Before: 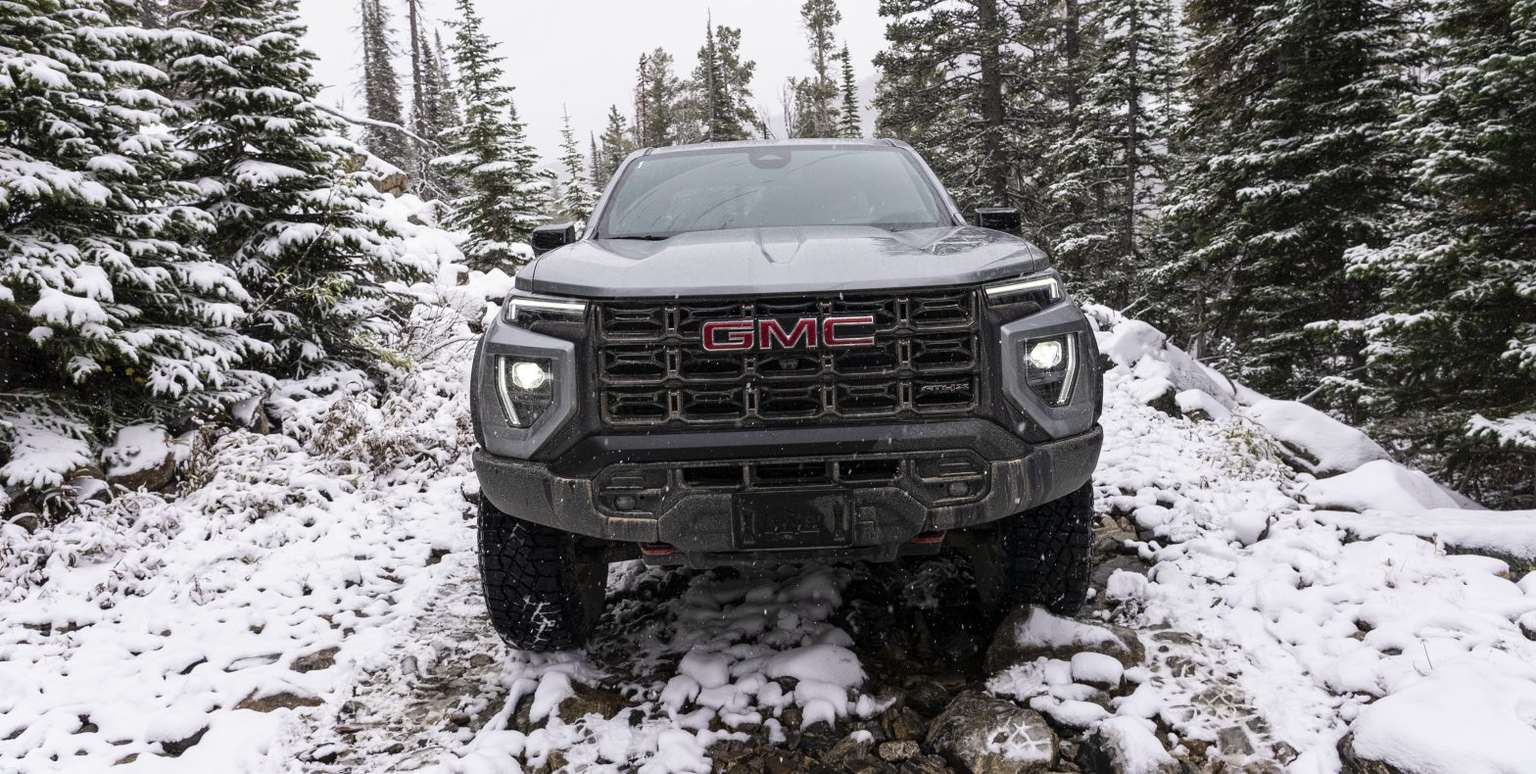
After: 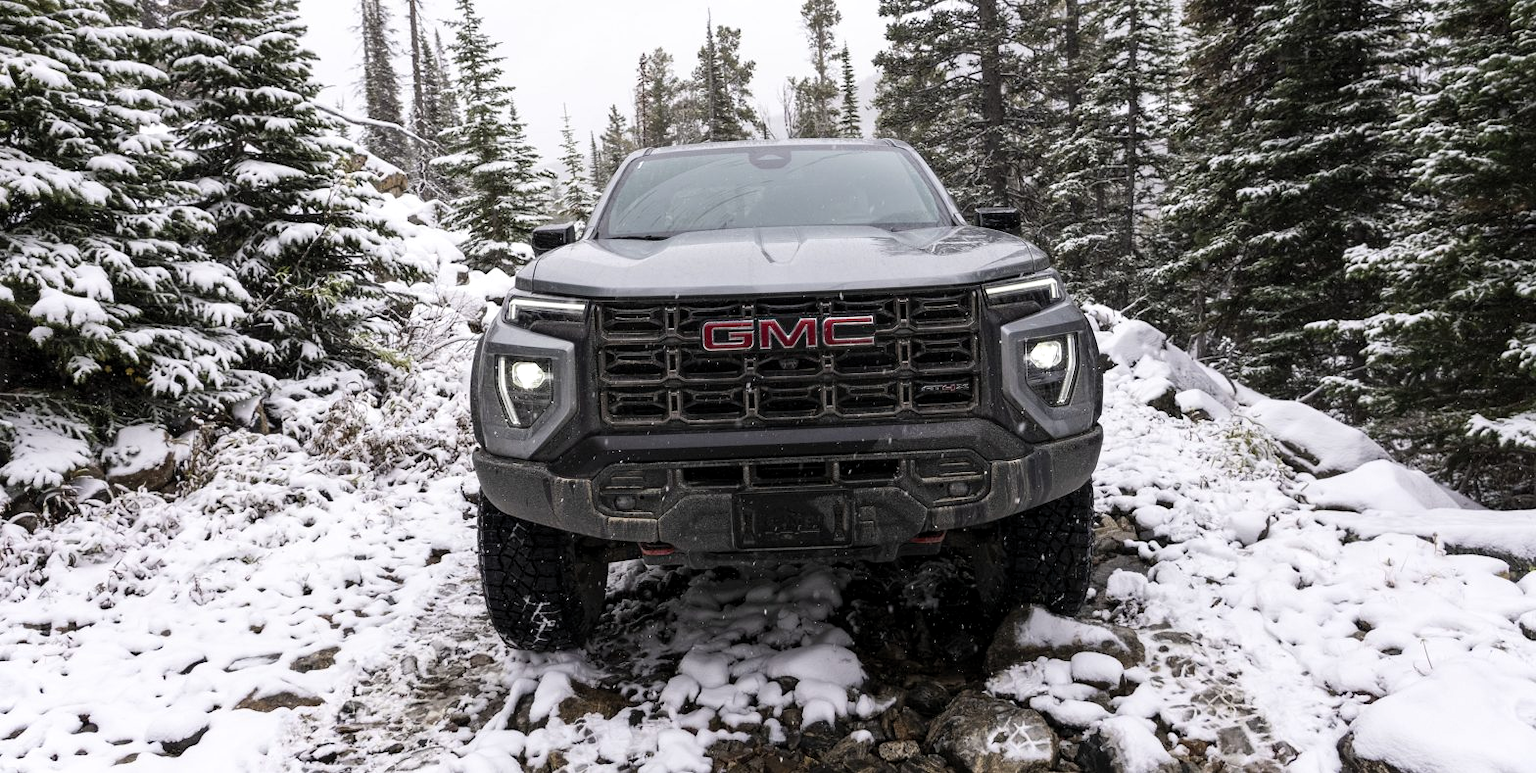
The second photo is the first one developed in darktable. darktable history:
exposure: compensate highlight preservation false
levels: levels [0.016, 0.492, 0.969]
